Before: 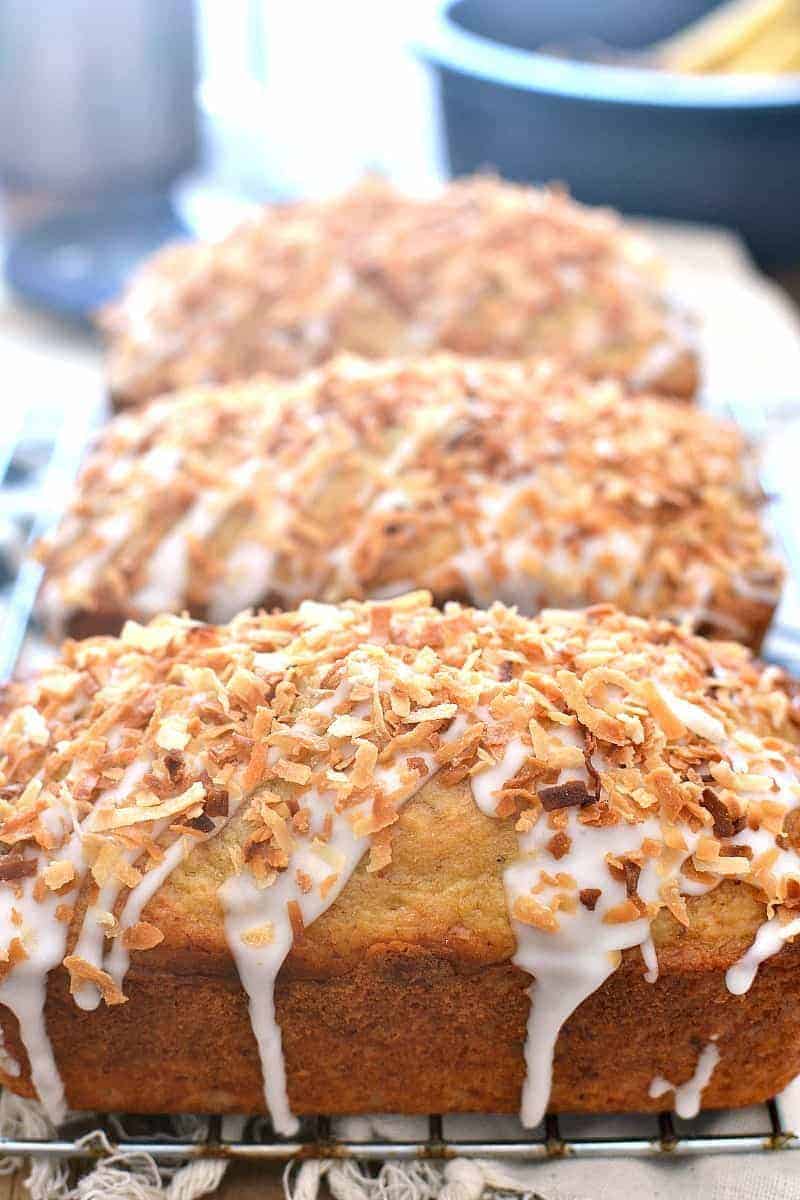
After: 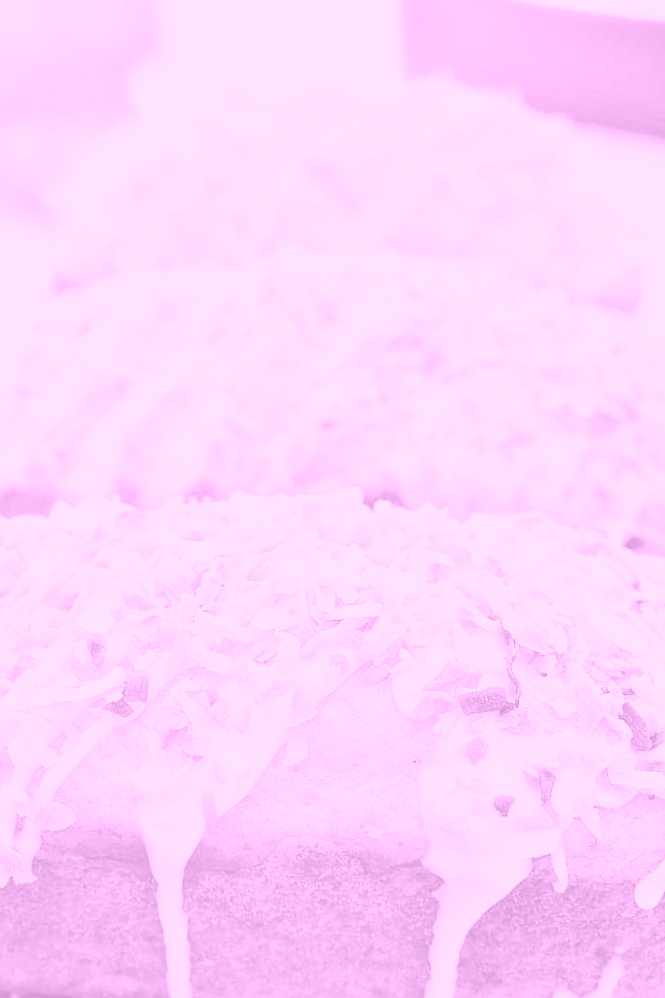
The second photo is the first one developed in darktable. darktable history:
crop and rotate: angle -3.27°, left 5.211%, top 5.211%, right 4.607%, bottom 4.607%
colorize: hue 331.2°, saturation 69%, source mix 30.28%, lightness 69.02%, version 1
base curve: curves: ch0 [(0, 0) (0.025, 0.046) (0.112, 0.277) (0.467, 0.74) (0.814, 0.929) (1, 0.942)]
